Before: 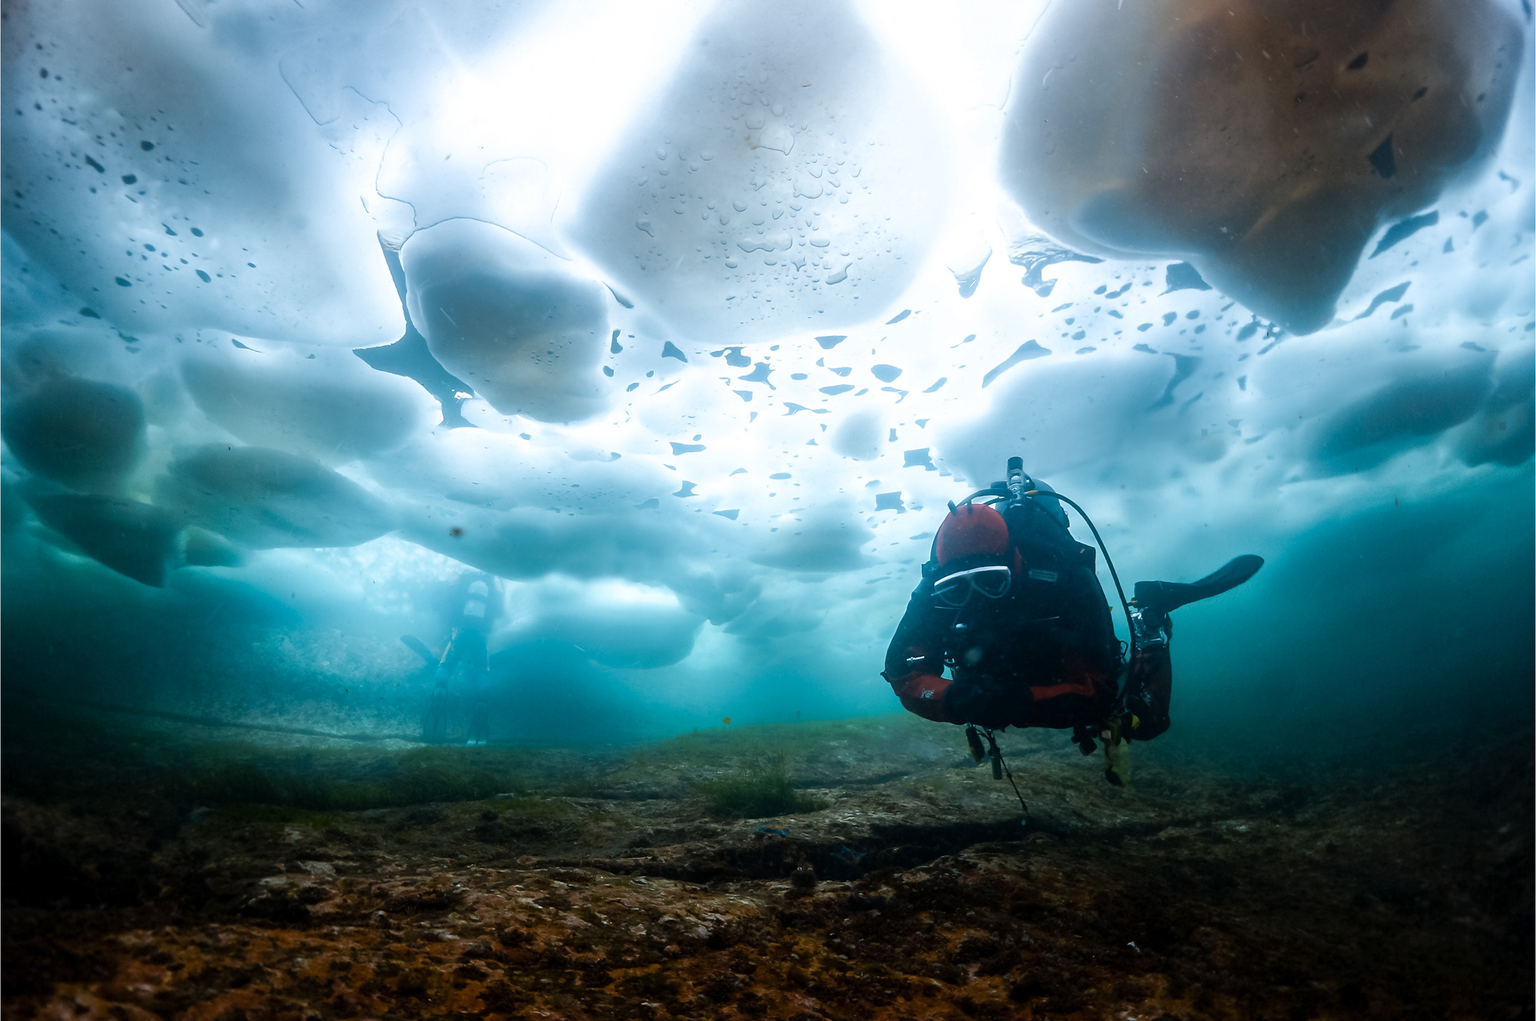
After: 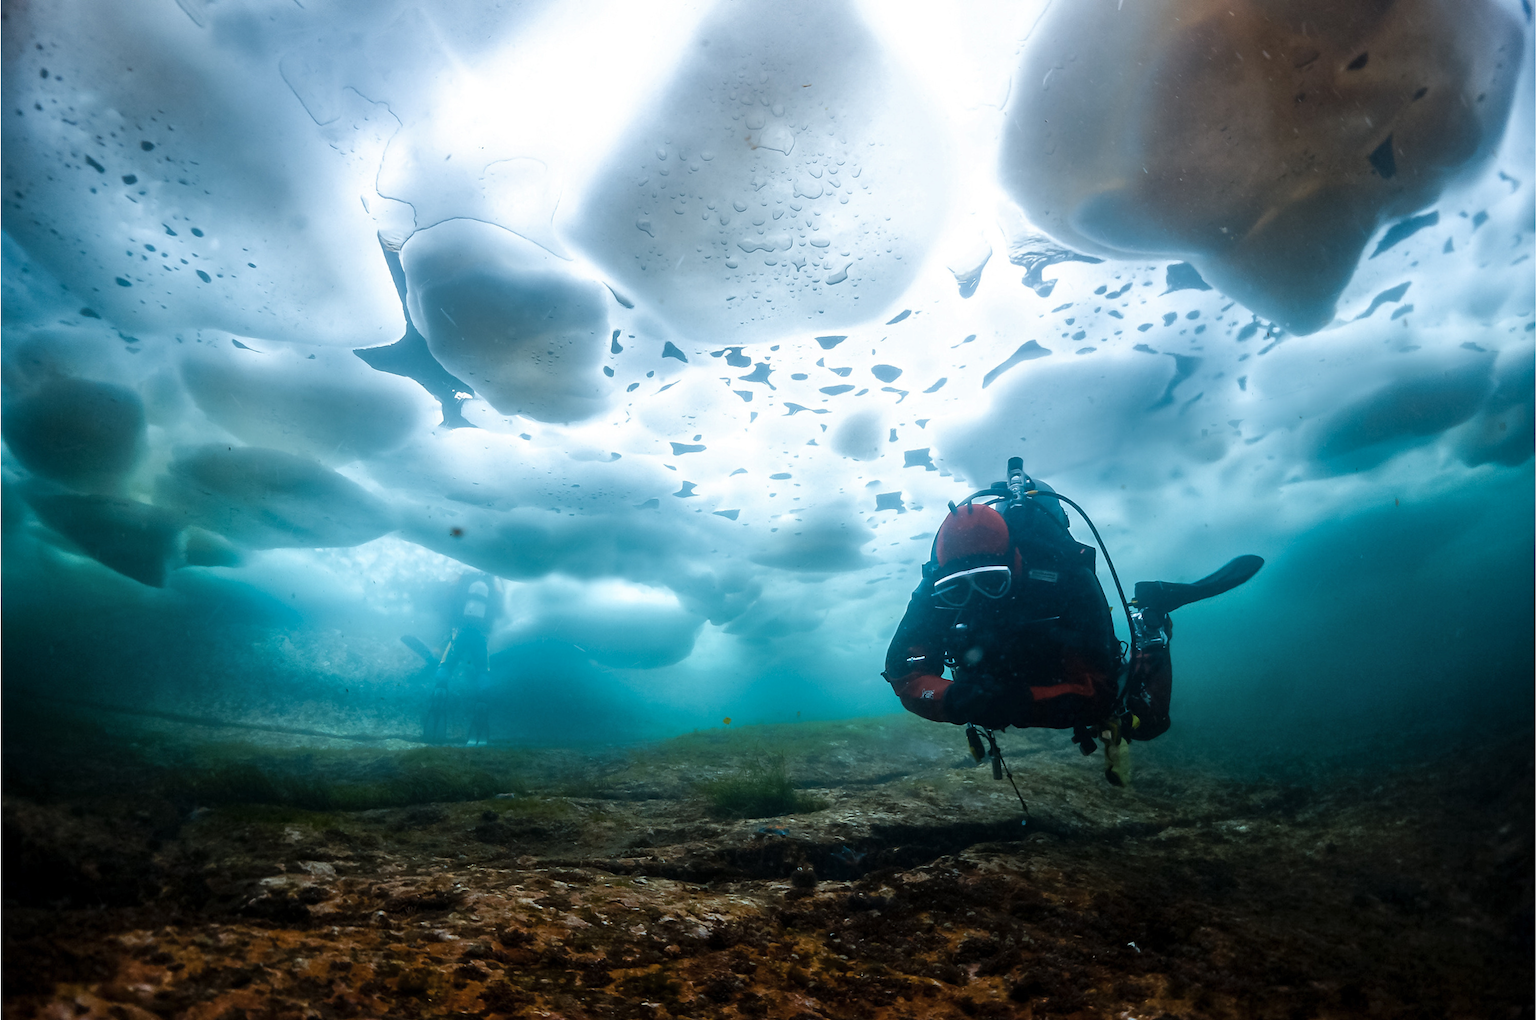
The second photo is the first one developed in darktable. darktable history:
shadows and highlights: shadows 31.98, highlights -33.1, soften with gaussian
